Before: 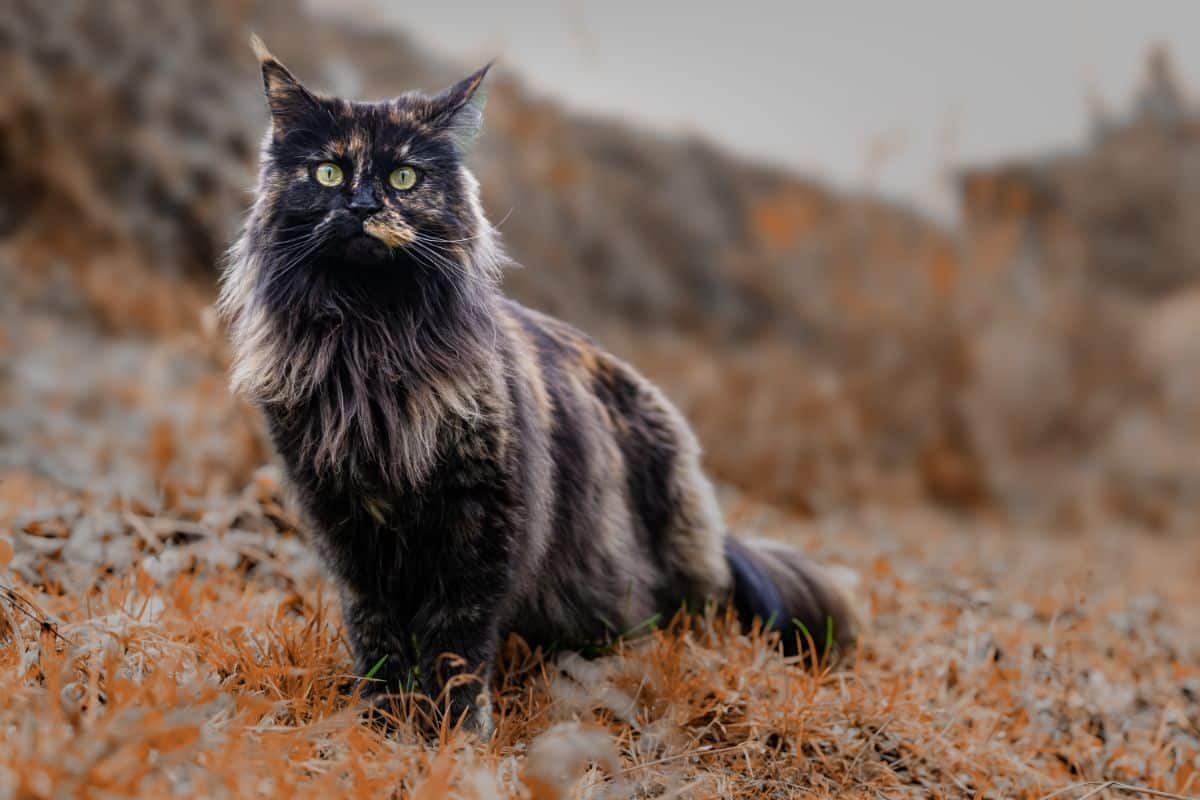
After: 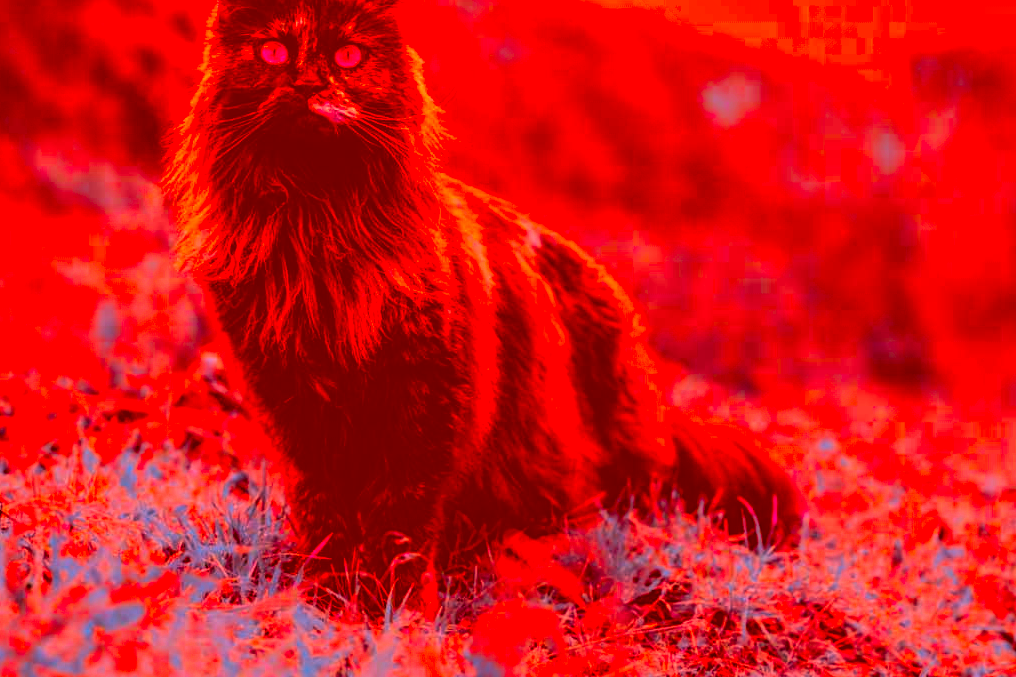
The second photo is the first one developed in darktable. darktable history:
tone equalizer: -8 EV -0.427 EV, -7 EV -0.413 EV, -6 EV -0.337 EV, -5 EV -0.187 EV, -3 EV 0.232 EV, -2 EV 0.351 EV, -1 EV 0.377 EV, +0 EV 0.424 EV, mask exposure compensation -0.5 EV
color correction: highlights a* -39.61, highlights b* -39.52, shadows a* -39.24, shadows b* -39.6, saturation -2.94
local contrast: on, module defaults
crop and rotate: left 4.614%, top 15.264%, right 10.68%
